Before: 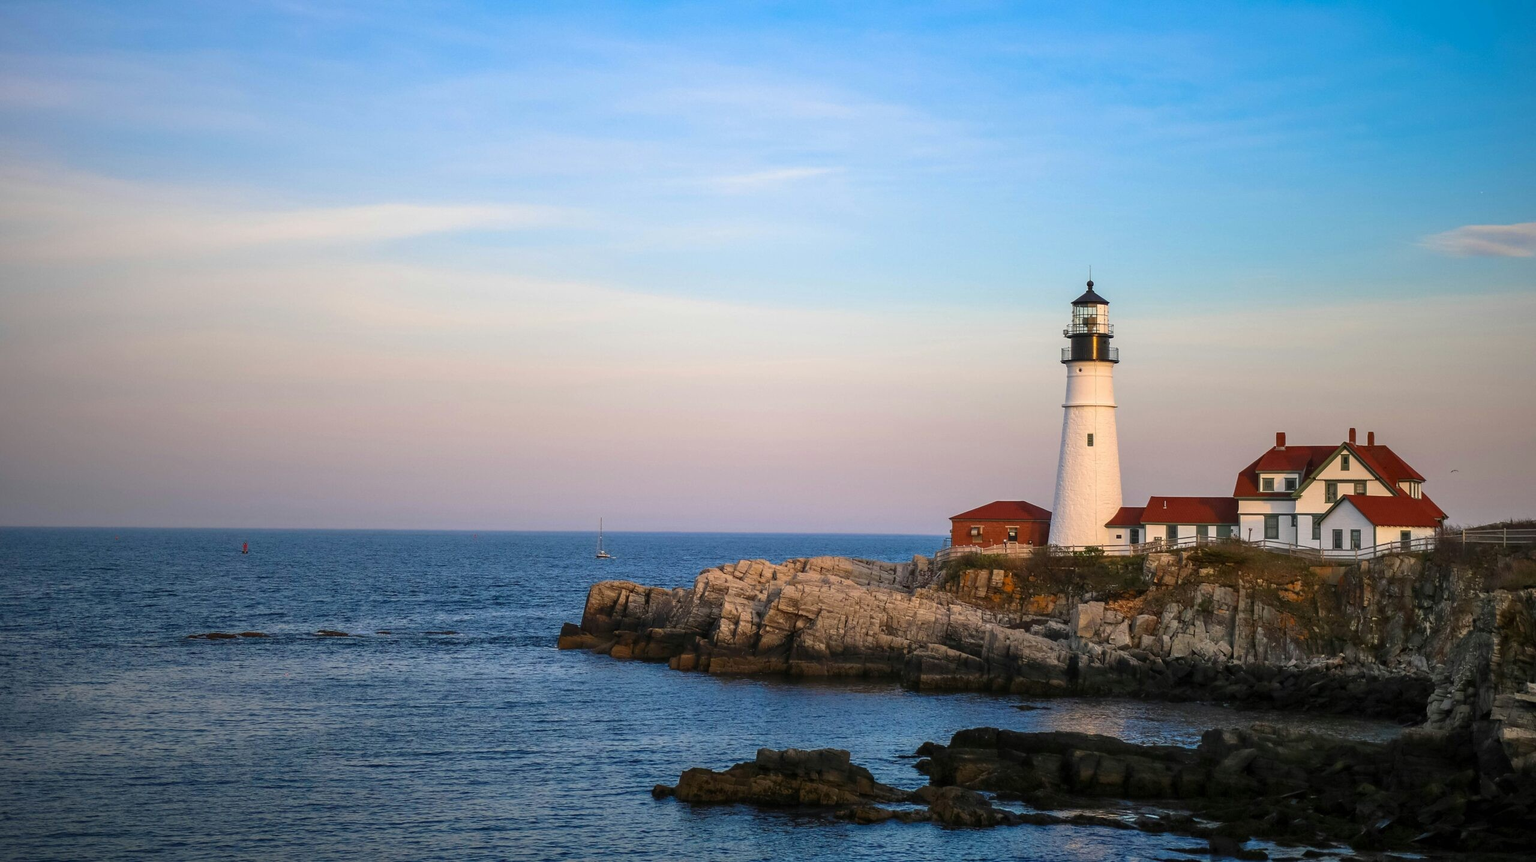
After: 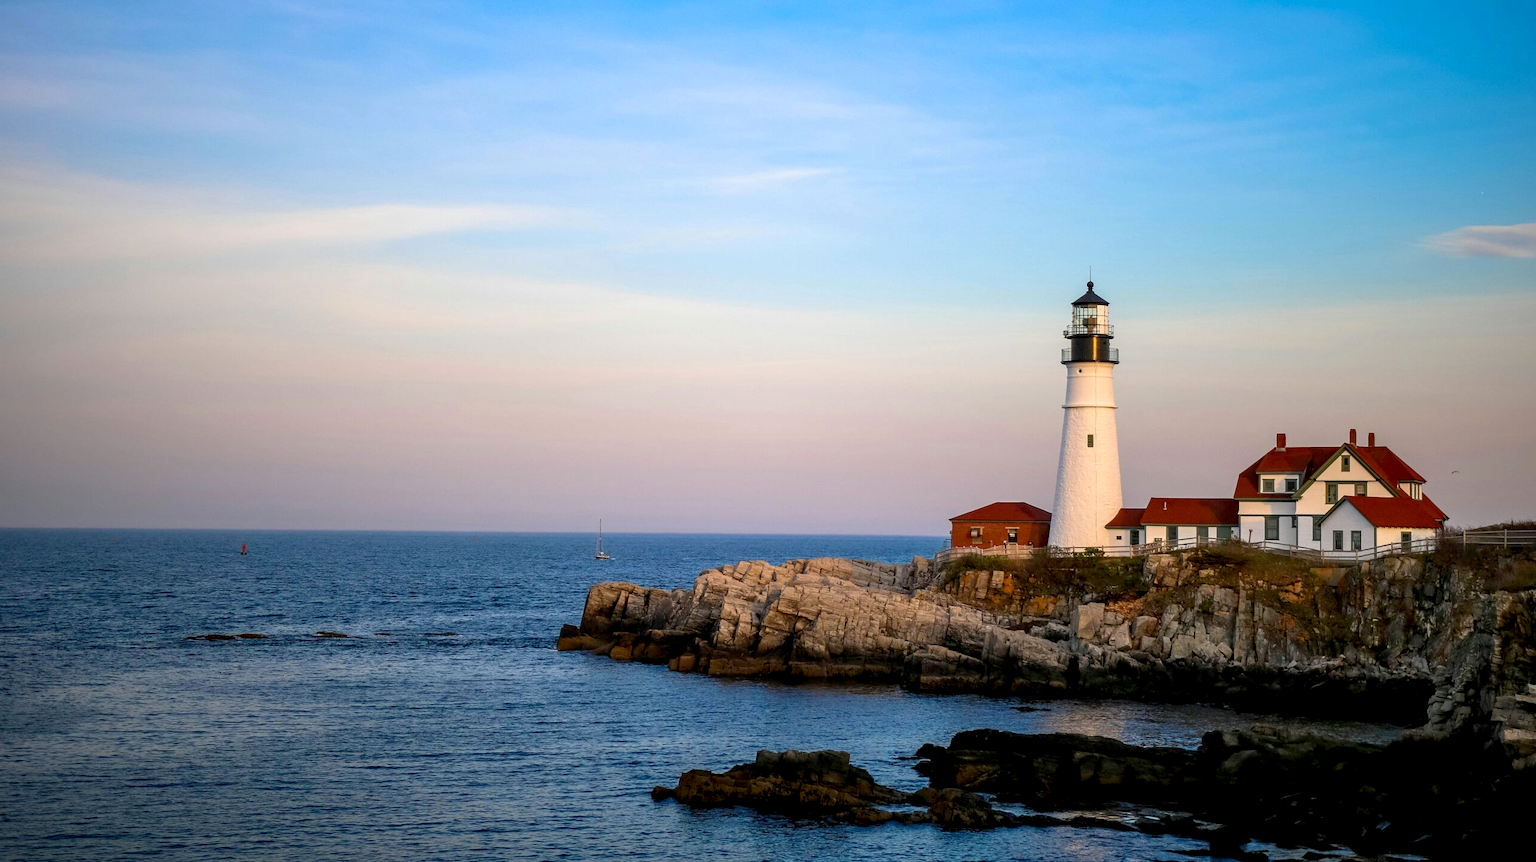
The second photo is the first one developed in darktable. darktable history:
exposure: black level correction 0.009, exposure 0.113 EV, compensate exposure bias true, compensate highlight preservation false
crop and rotate: left 0.123%, bottom 0.006%
